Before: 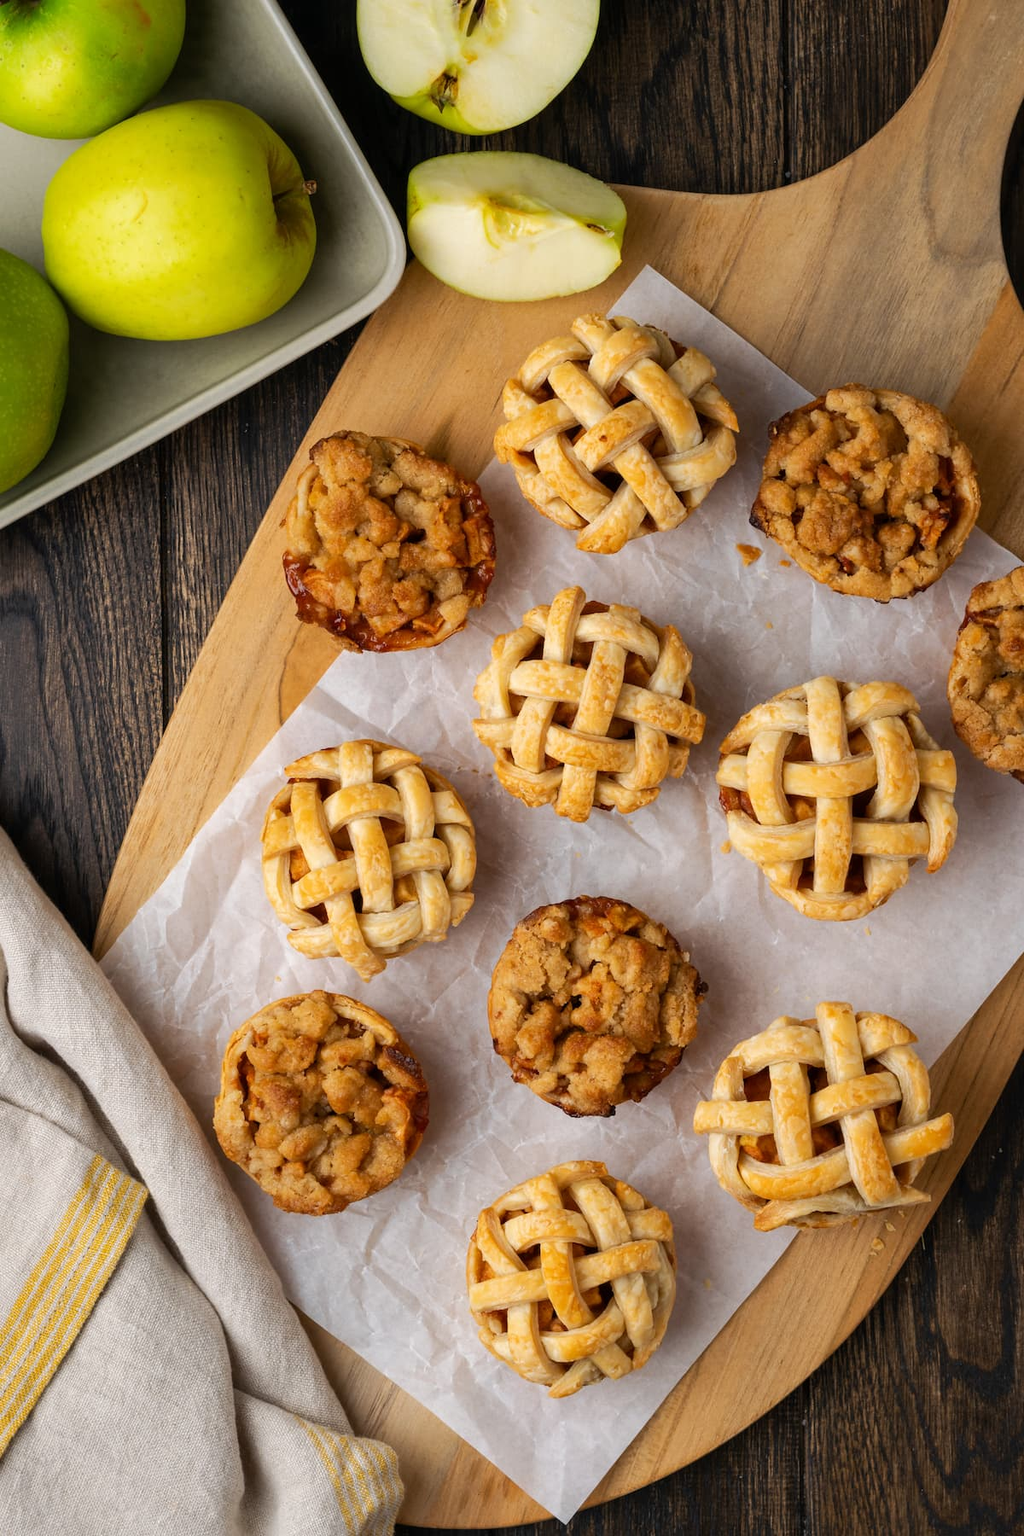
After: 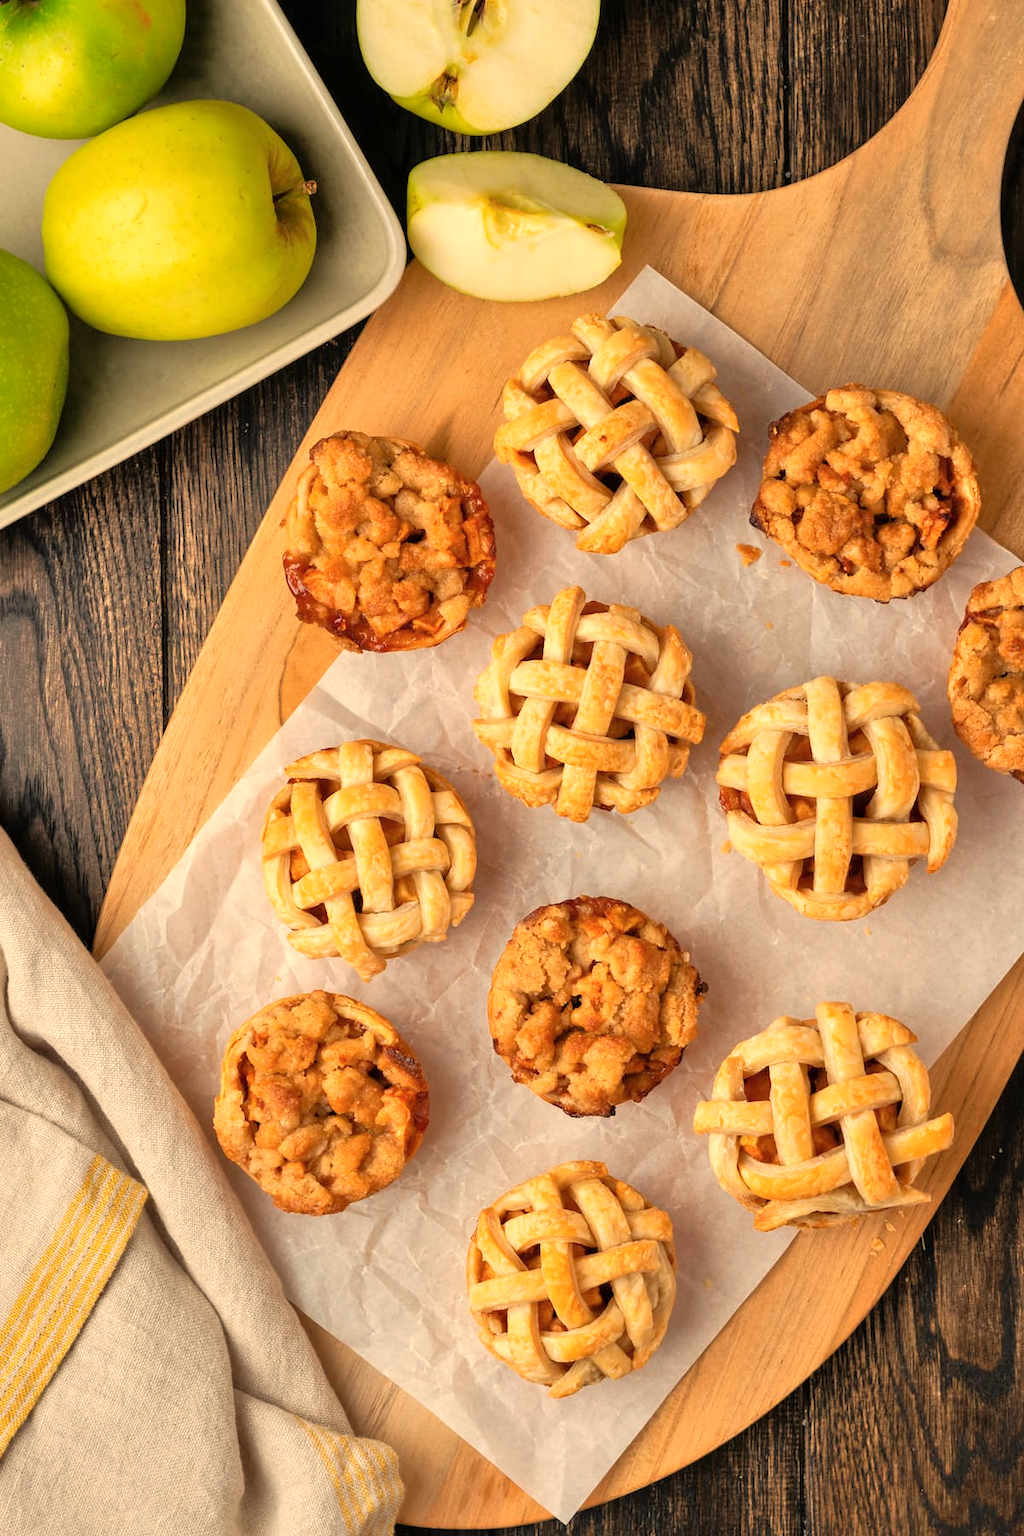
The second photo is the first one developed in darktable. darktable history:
tone equalizer: -7 EV 0.15 EV, -6 EV 0.6 EV, -5 EV 1.15 EV, -4 EV 1.33 EV, -3 EV 1.15 EV, -2 EV 0.6 EV, -1 EV 0.15 EV, mask exposure compensation -0.5 EV
color zones: curves: ch0 [(0.25, 0.5) (0.636, 0.25) (0.75, 0.5)]
white balance: red 1.123, blue 0.83
